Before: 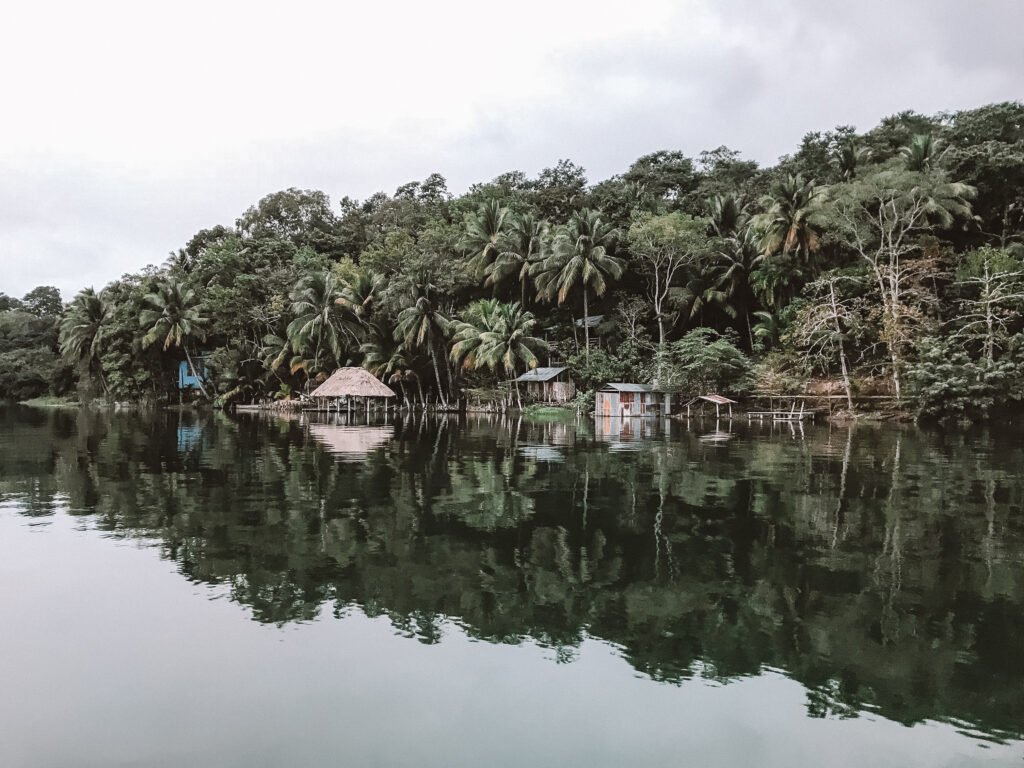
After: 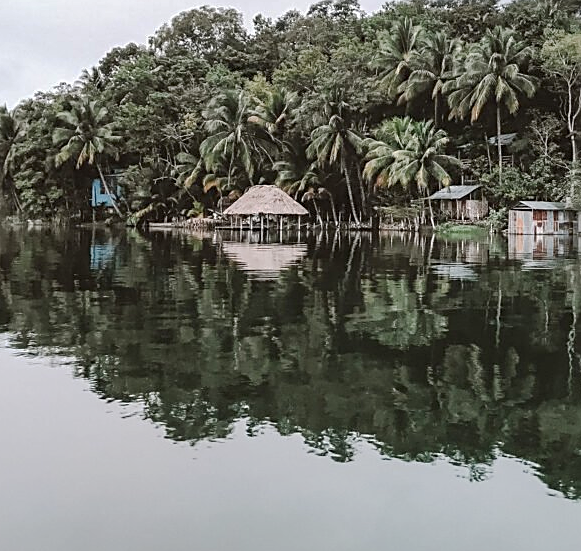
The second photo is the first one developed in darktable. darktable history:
sharpen: on, module defaults
crop: left 8.562%, top 23.821%, right 34.666%, bottom 4.344%
base curve: curves: ch0 [(0, 0) (0.235, 0.266) (0.503, 0.496) (0.786, 0.72) (1, 1)], preserve colors none
